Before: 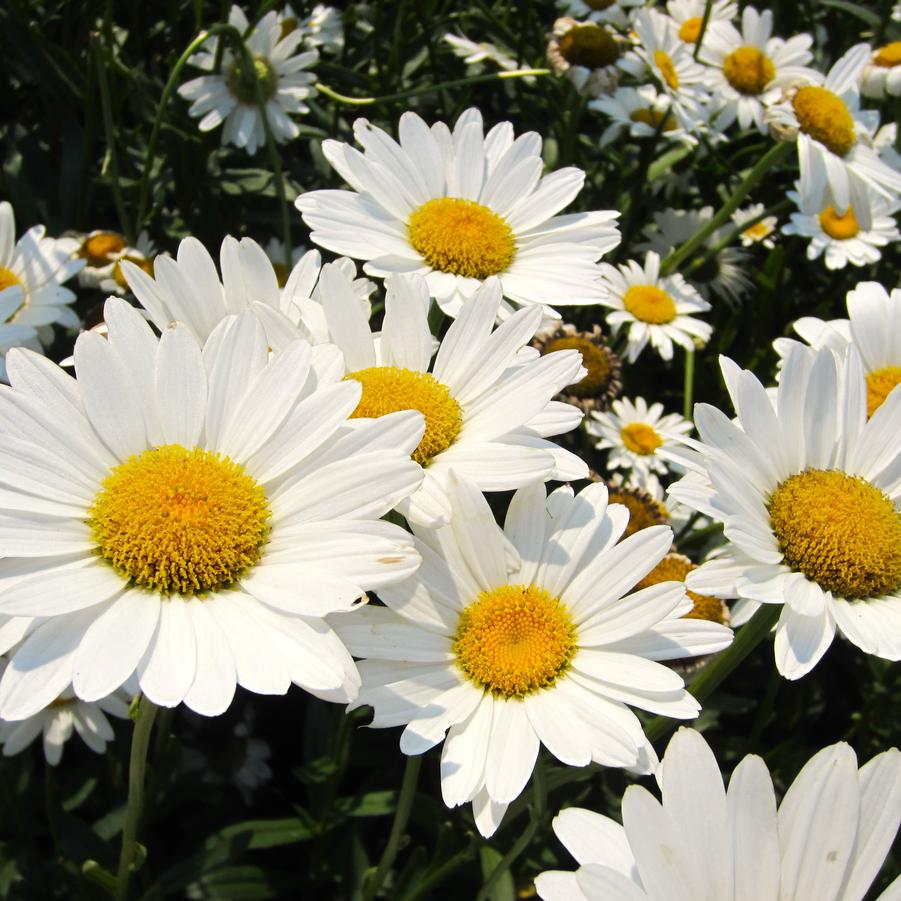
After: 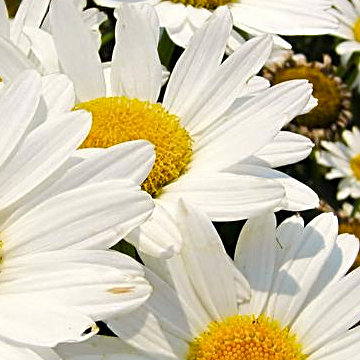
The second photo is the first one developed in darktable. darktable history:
sharpen: on, module defaults
crop: left 30%, top 30%, right 30%, bottom 30%
color balance rgb: perceptual saturation grading › global saturation 20%, perceptual saturation grading › highlights -25%, perceptual saturation grading › shadows 25%
haze removal: compatibility mode true, adaptive false
